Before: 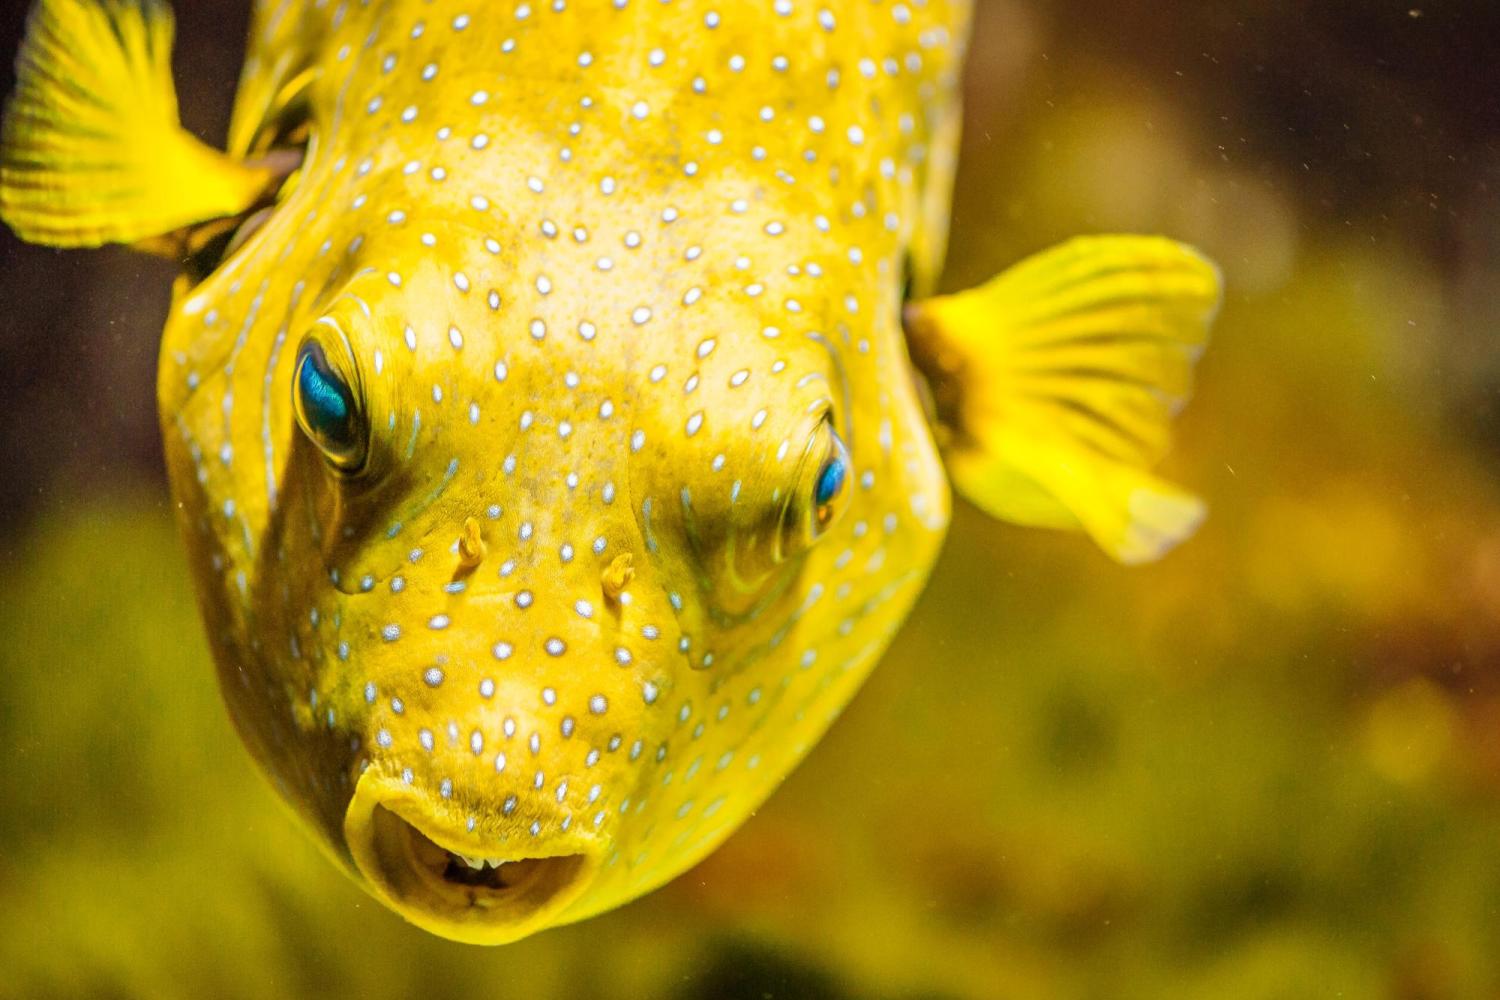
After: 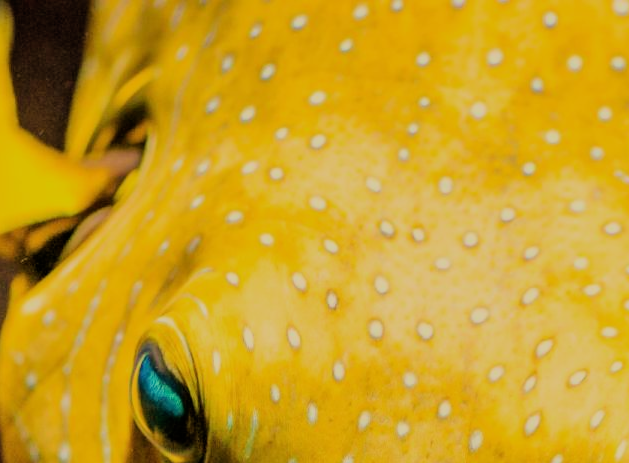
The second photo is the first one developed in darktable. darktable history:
filmic rgb: black relative exposure -6.15 EV, white relative exposure 6.96 EV, hardness 2.23, color science v6 (2022)
white balance: red 1.08, blue 0.791
crop and rotate: left 10.817%, top 0.062%, right 47.194%, bottom 53.626%
